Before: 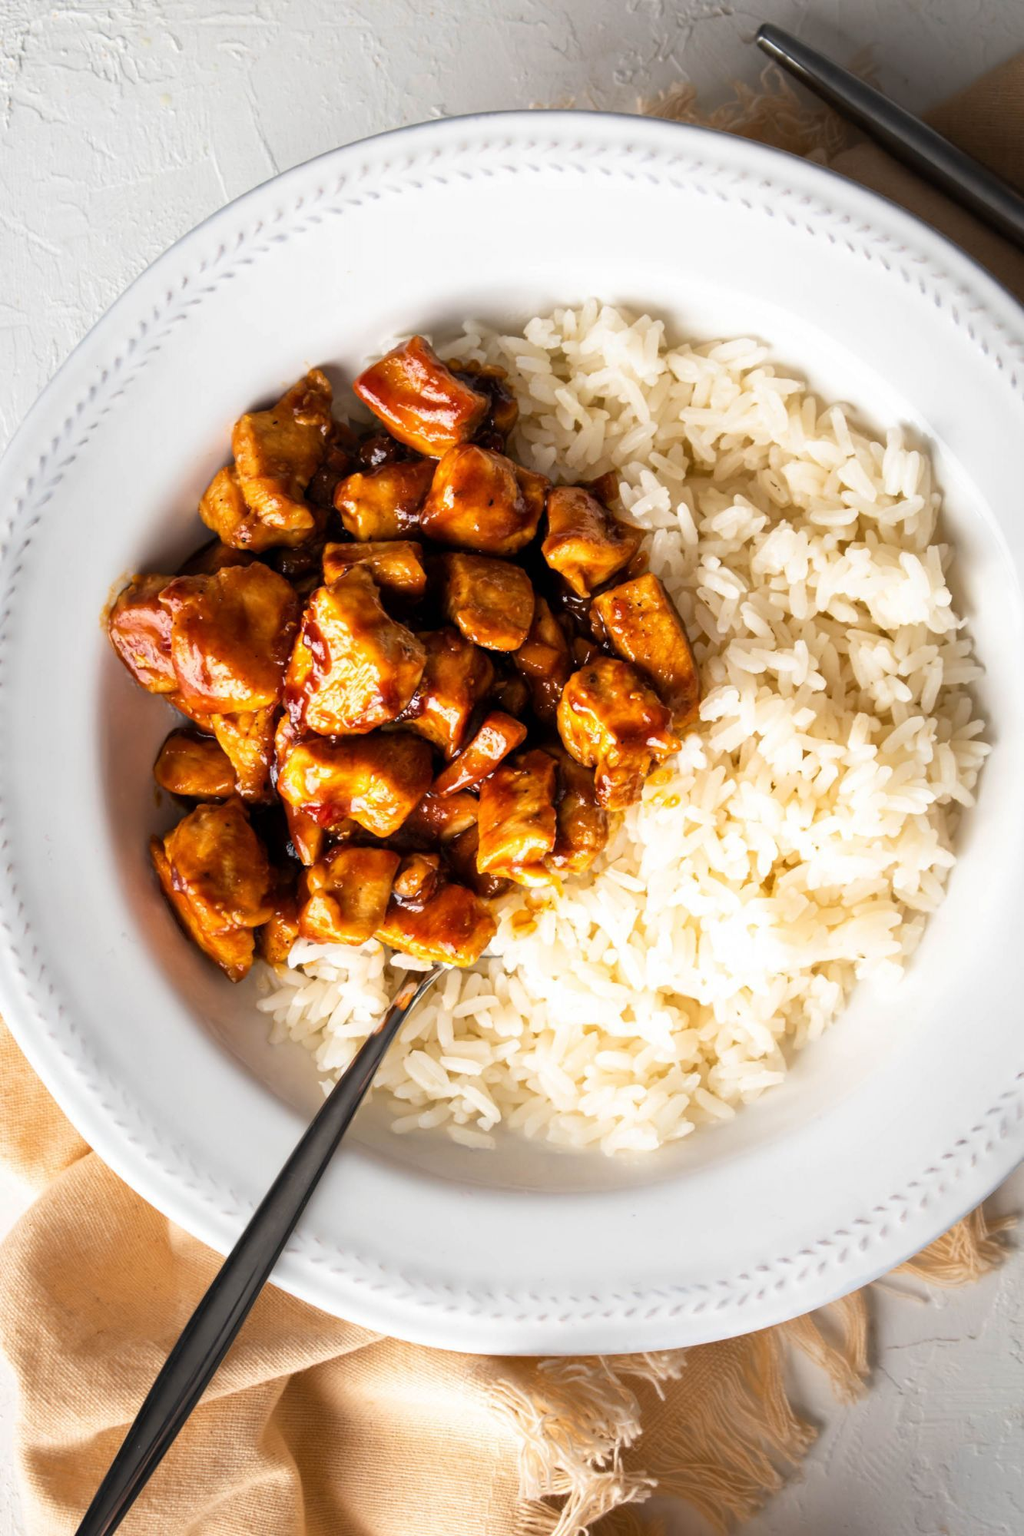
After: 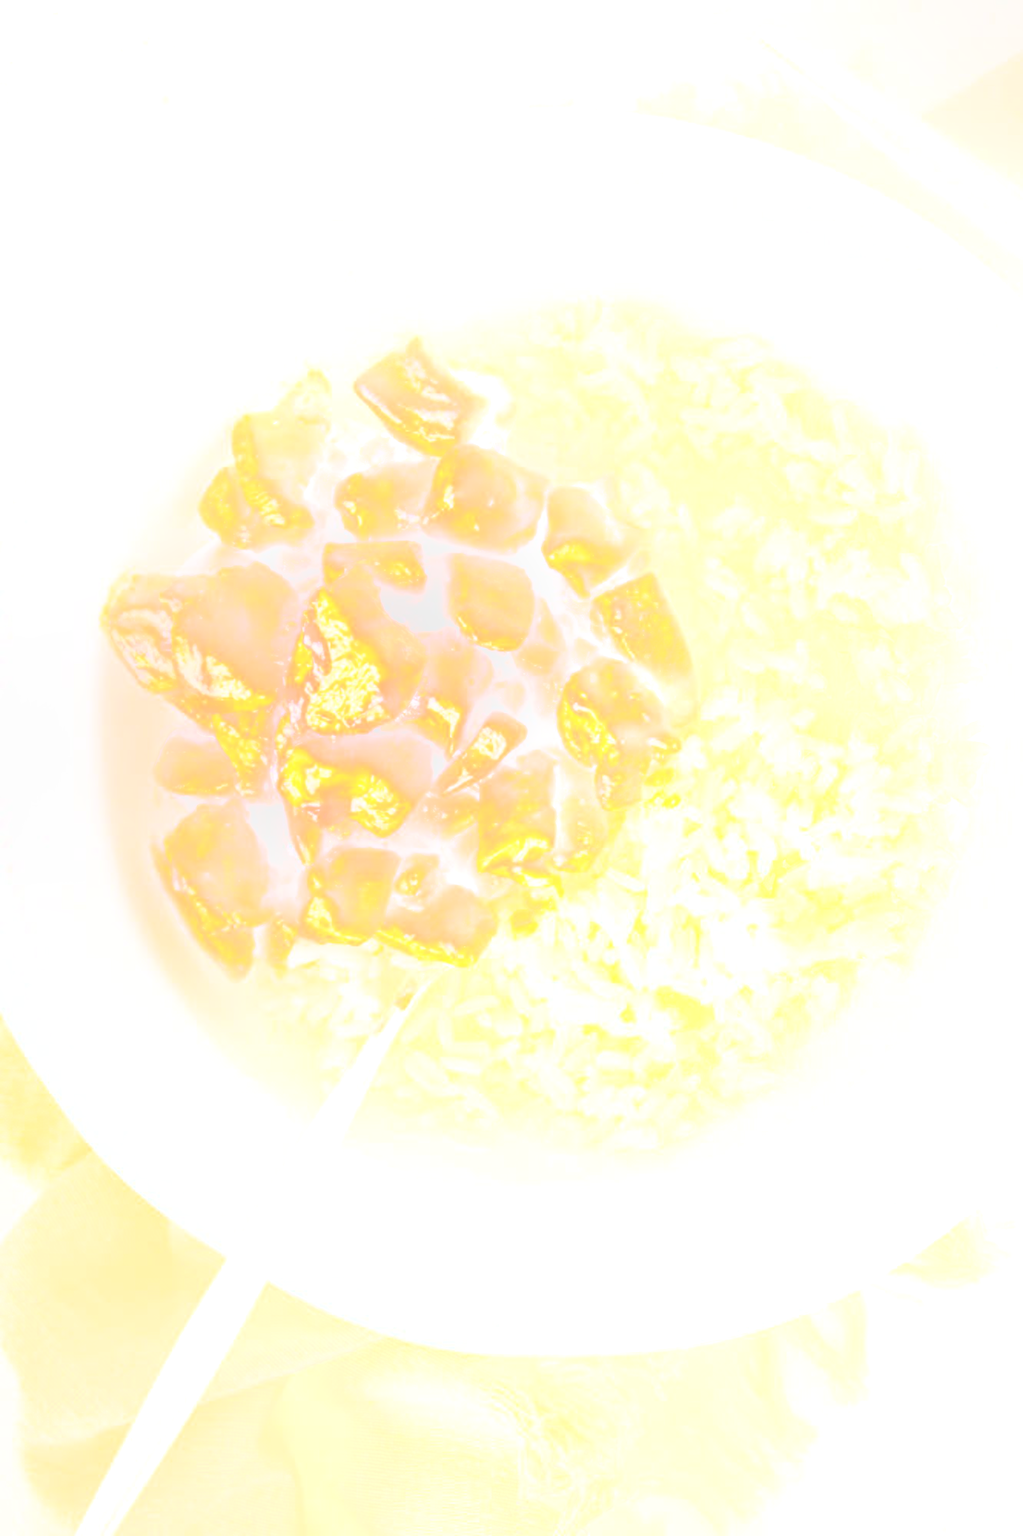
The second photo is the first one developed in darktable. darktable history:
shadows and highlights: low approximation 0.01, soften with gaussian
levels: mode automatic
bloom: size 70%, threshold 25%, strength 70%
